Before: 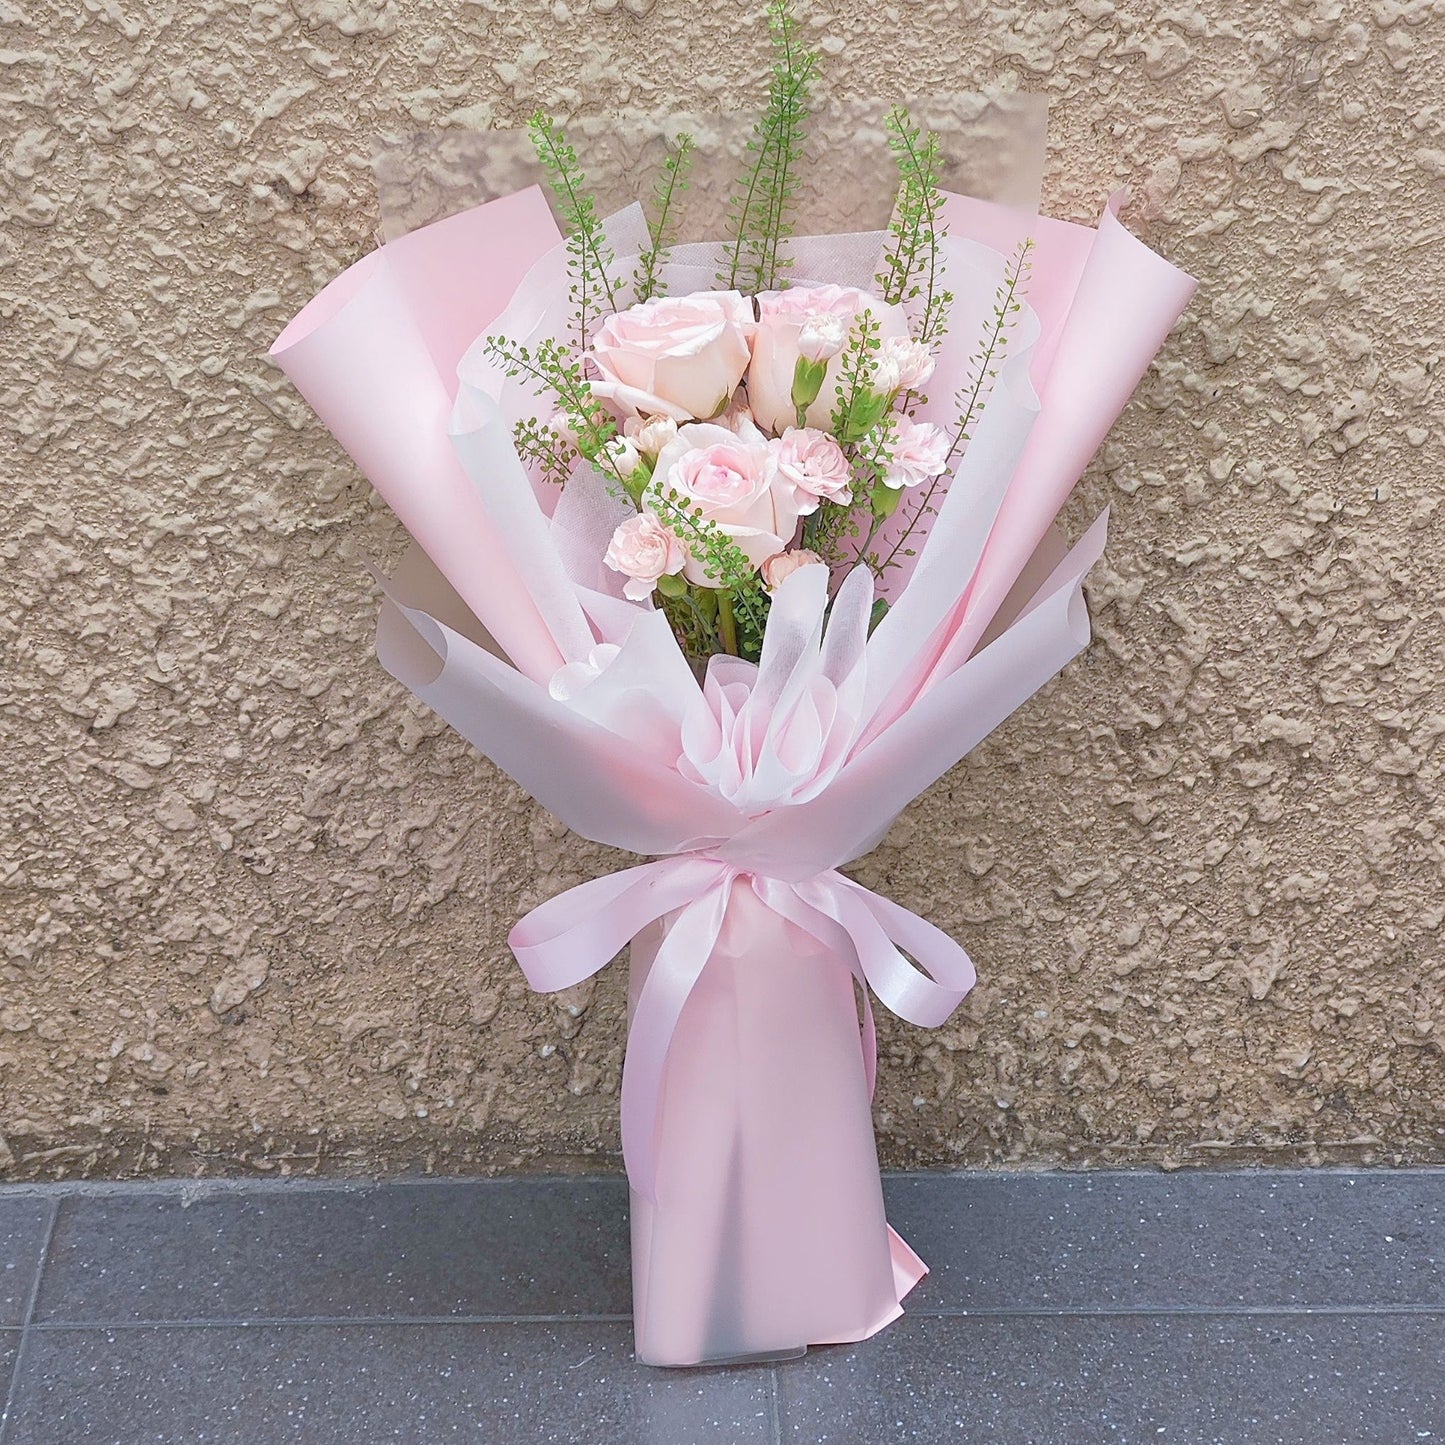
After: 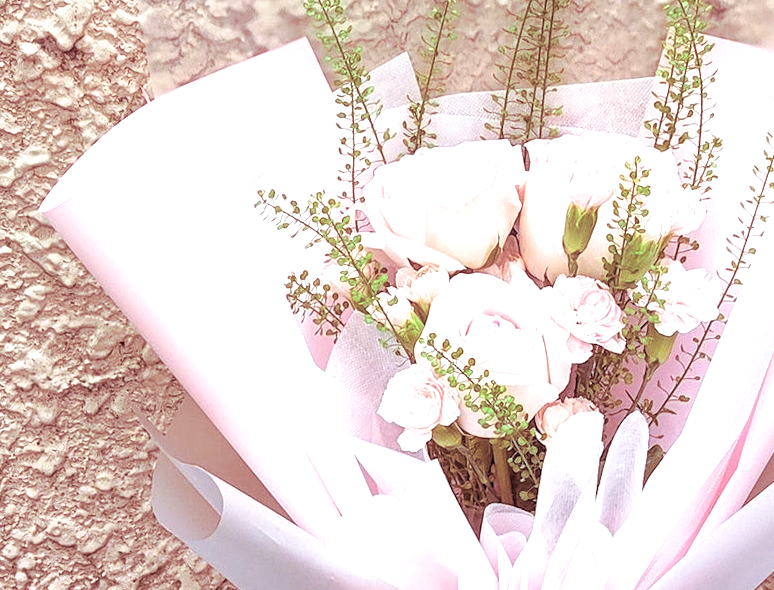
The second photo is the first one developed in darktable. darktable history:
crop: left 15.306%, top 9.065%, right 30.789%, bottom 48.638%
split-toning: highlights › saturation 0, balance -61.83
local contrast: on, module defaults
exposure: black level correction 0, exposure 0.7 EV, compensate exposure bias true, compensate highlight preservation false
rotate and perspective: rotation -1°, crop left 0.011, crop right 0.989, crop top 0.025, crop bottom 0.975
